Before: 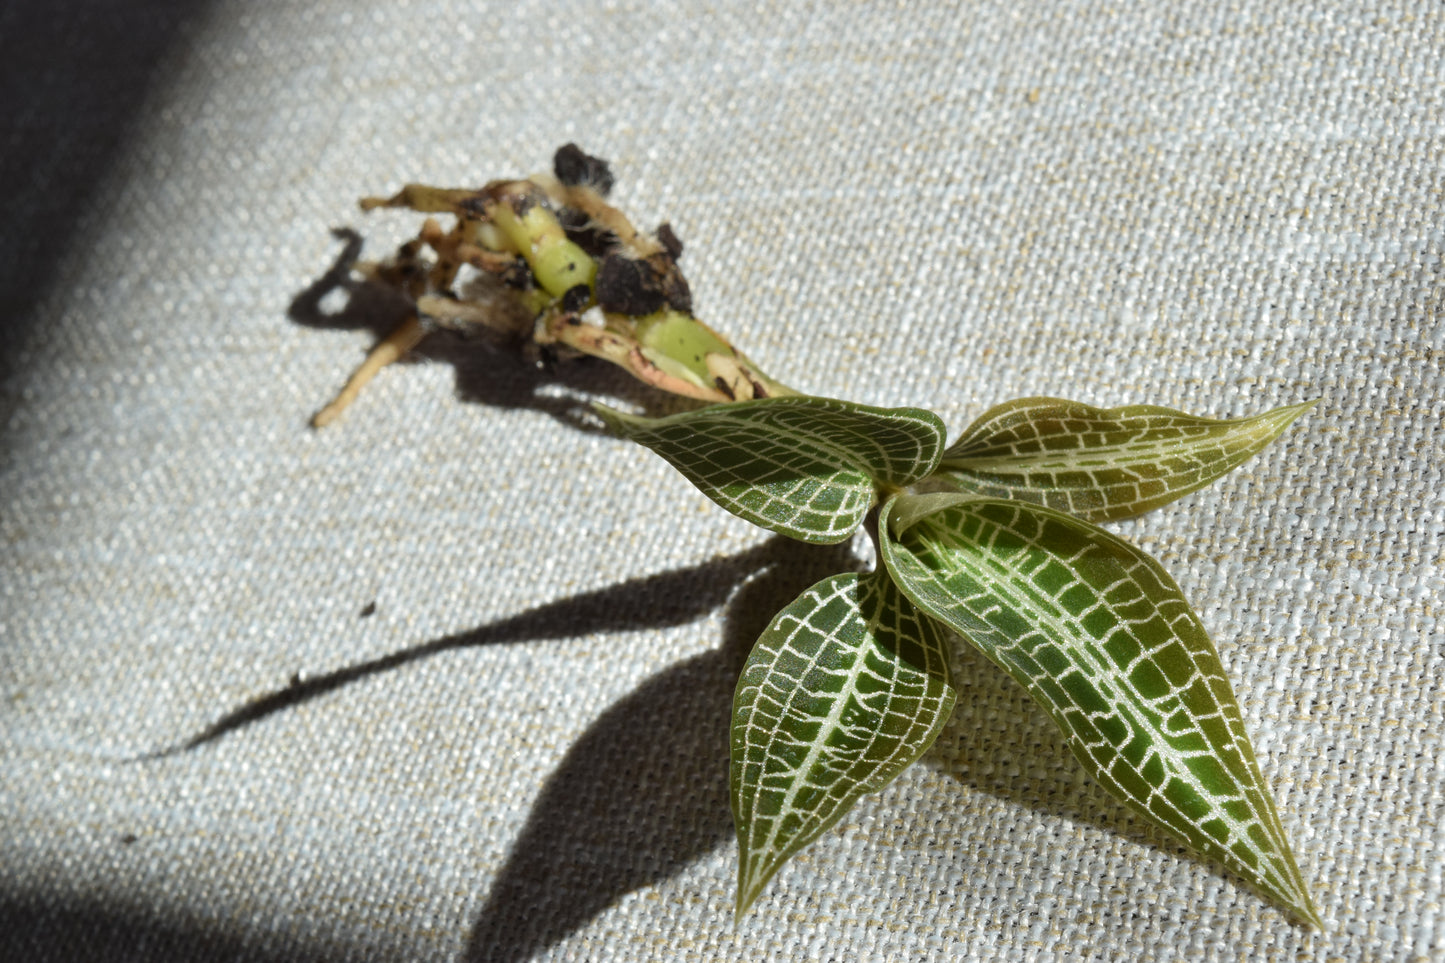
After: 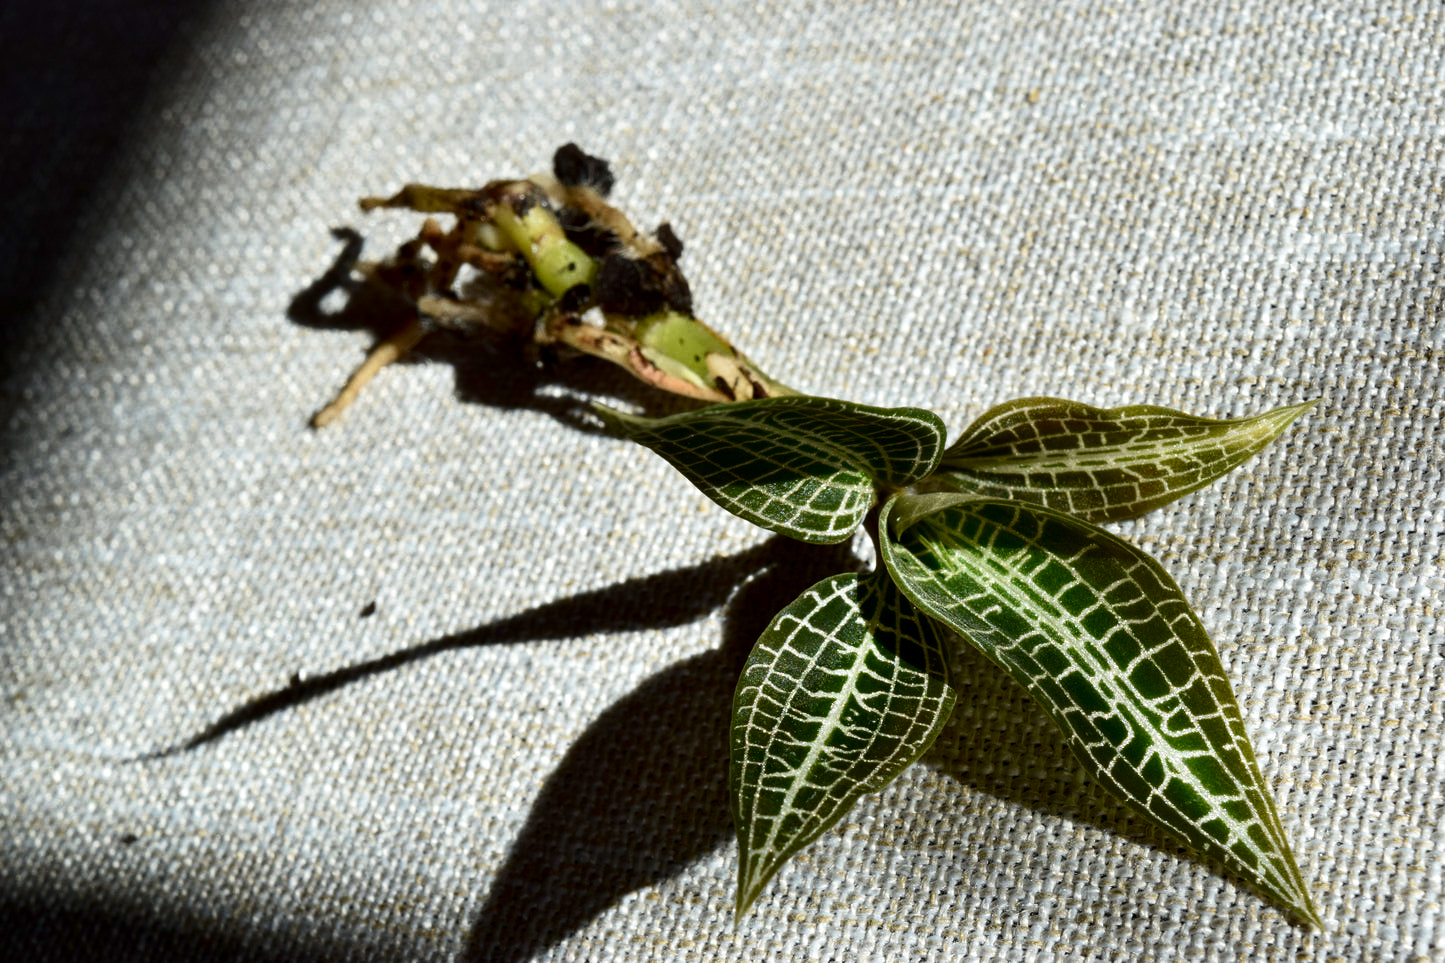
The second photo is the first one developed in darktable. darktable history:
tone curve: curves: ch0 [(0, 0) (0.003, 0.003) (0.011, 0.012) (0.025, 0.026) (0.044, 0.046) (0.069, 0.072) (0.1, 0.104) (0.136, 0.141) (0.177, 0.184) (0.224, 0.233) (0.277, 0.288) (0.335, 0.348) (0.399, 0.414) (0.468, 0.486) (0.543, 0.564) (0.623, 0.647) (0.709, 0.736) (0.801, 0.831) (0.898, 0.921) (1, 1)], preserve colors none
local contrast: highlights 100%, shadows 100%, detail 120%, midtone range 0.2
contrast brightness saturation: contrast 0.19, brightness -0.24, saturation 0.11
